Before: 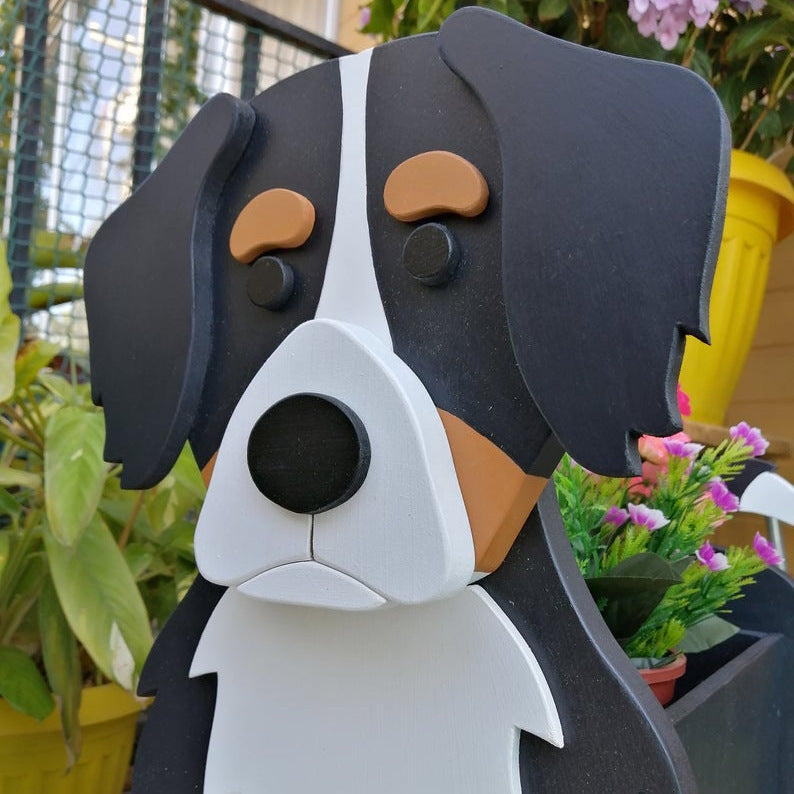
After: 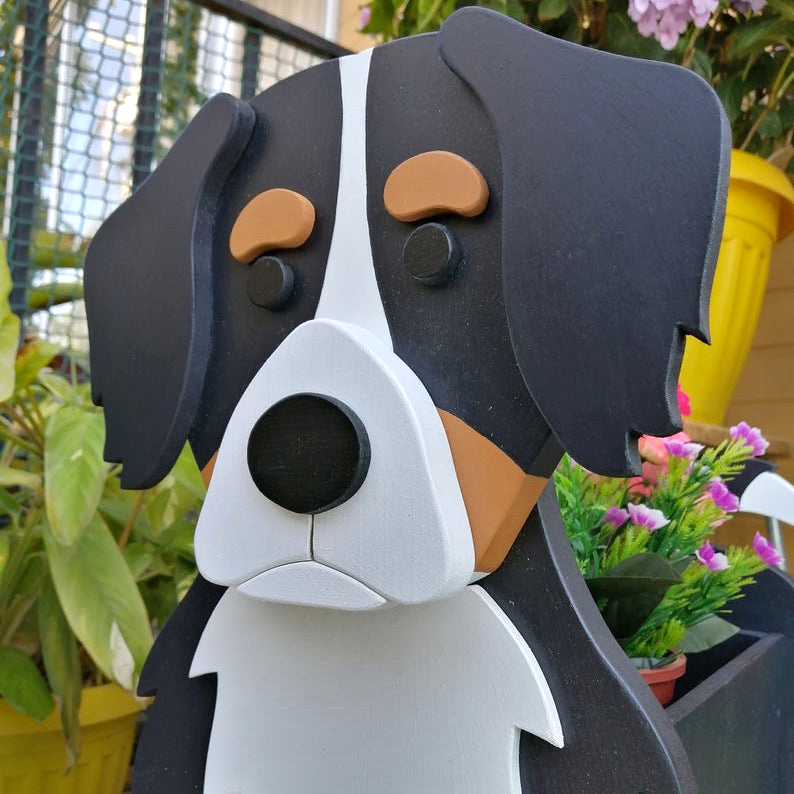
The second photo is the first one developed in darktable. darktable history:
shadows and highlights: shadows 20.91, highlights -82.73, soften with gaussian
levels: levels [0, 0.476, 0.951]
